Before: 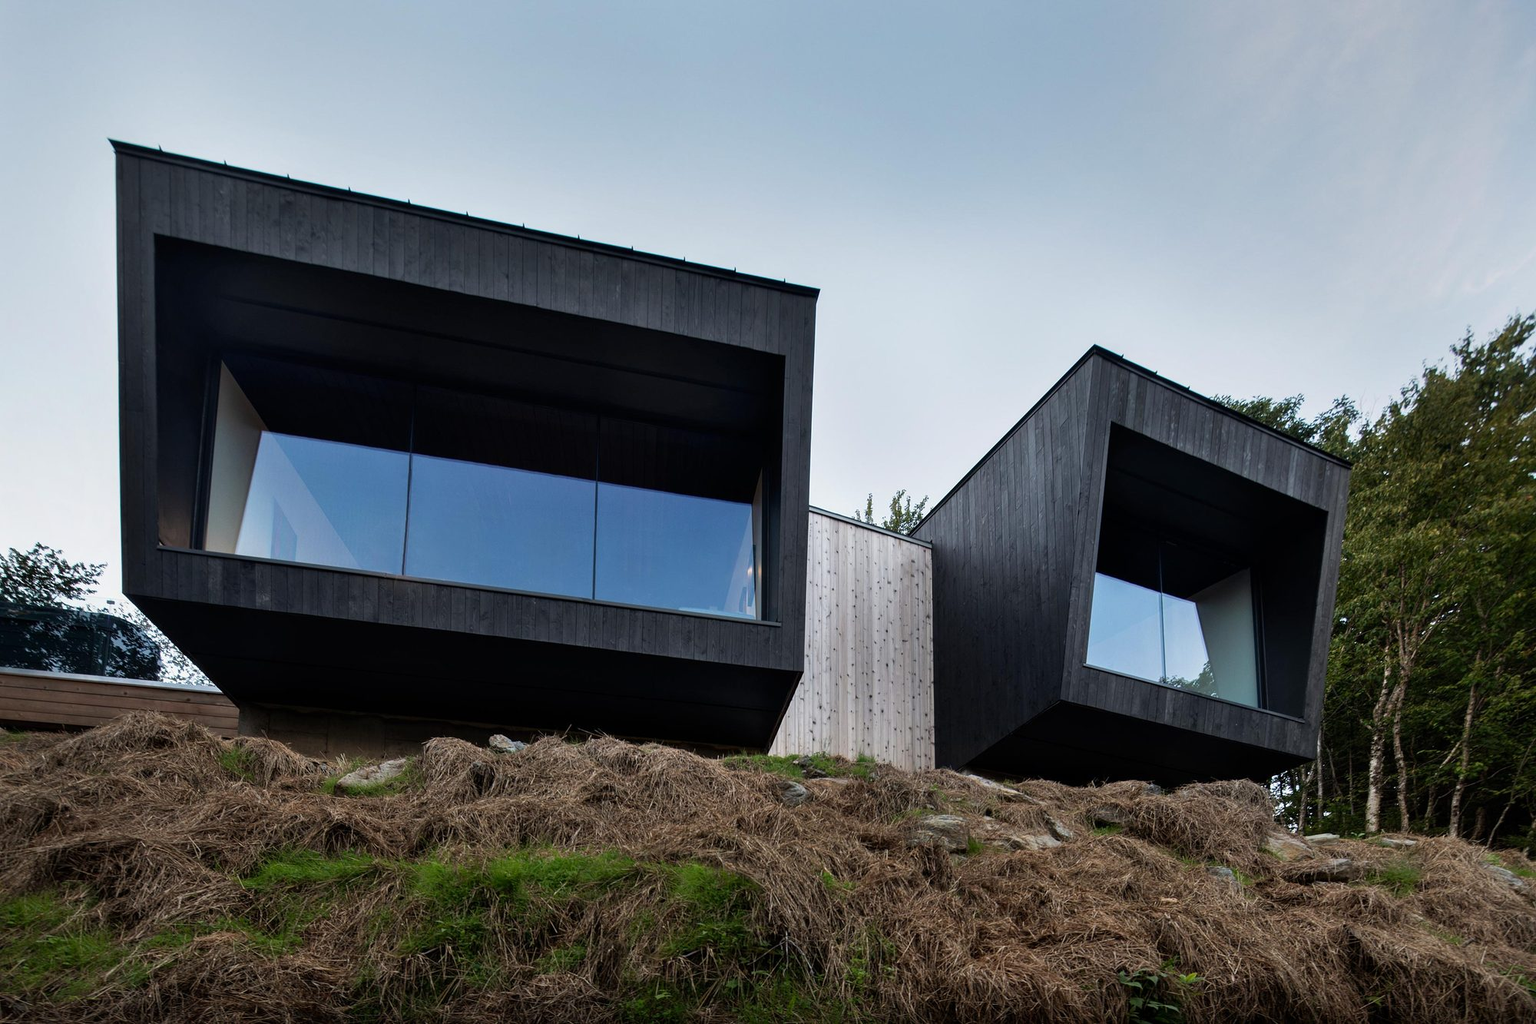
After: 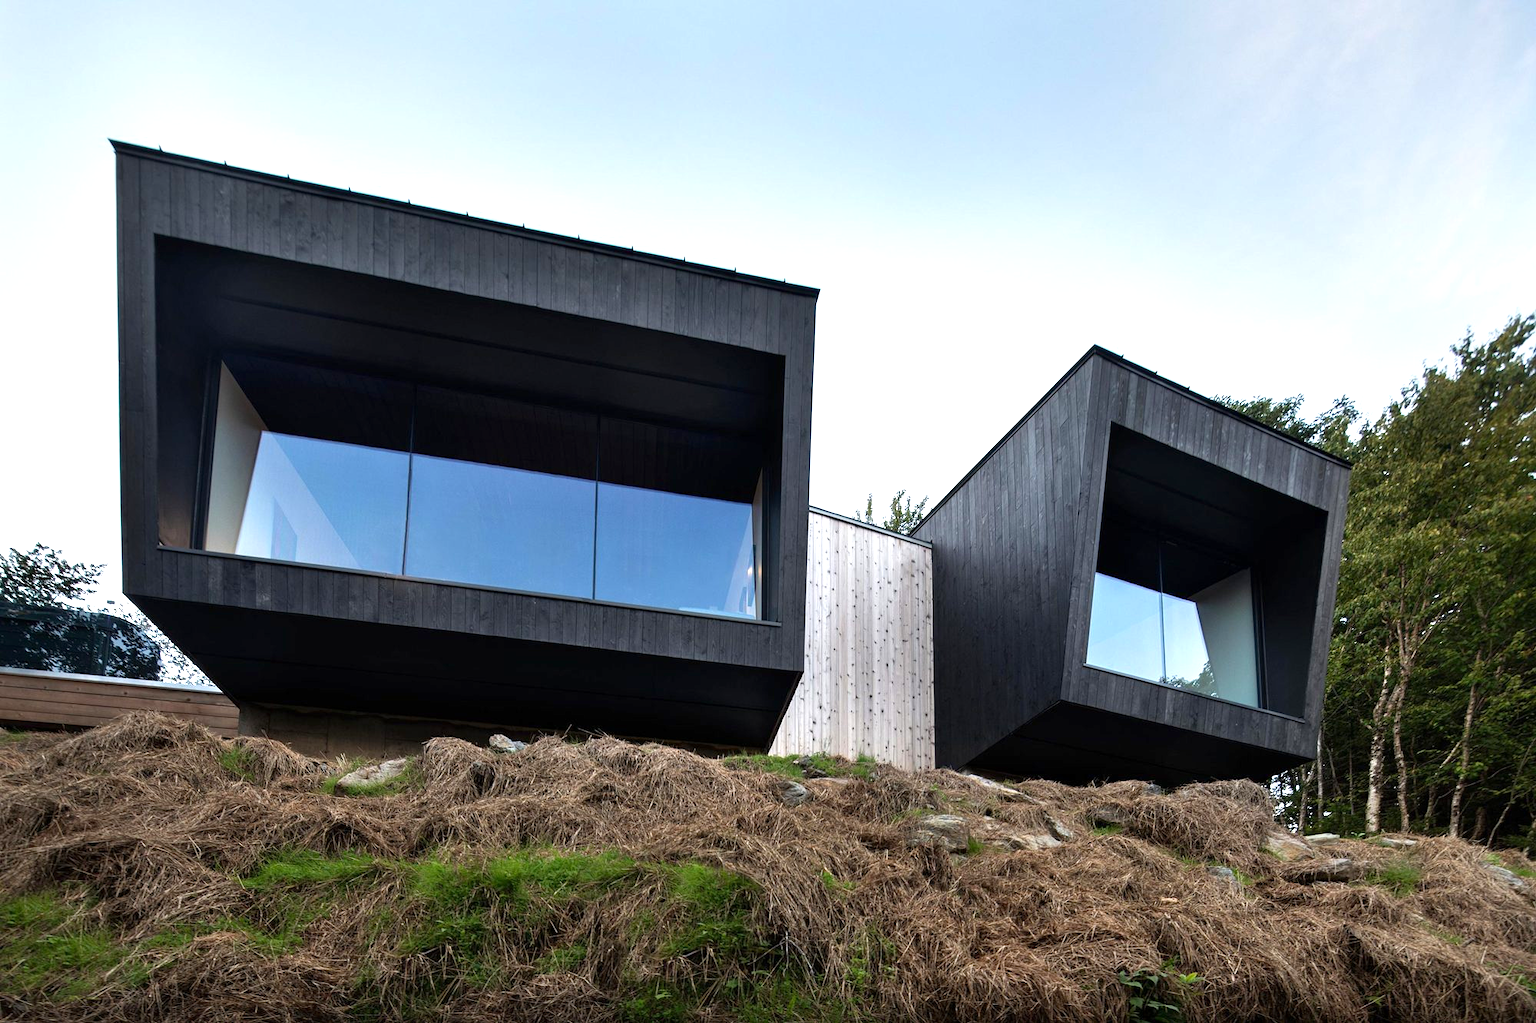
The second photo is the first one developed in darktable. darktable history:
exposure: exposure 0.783 EV, compensate highlight preservation false
